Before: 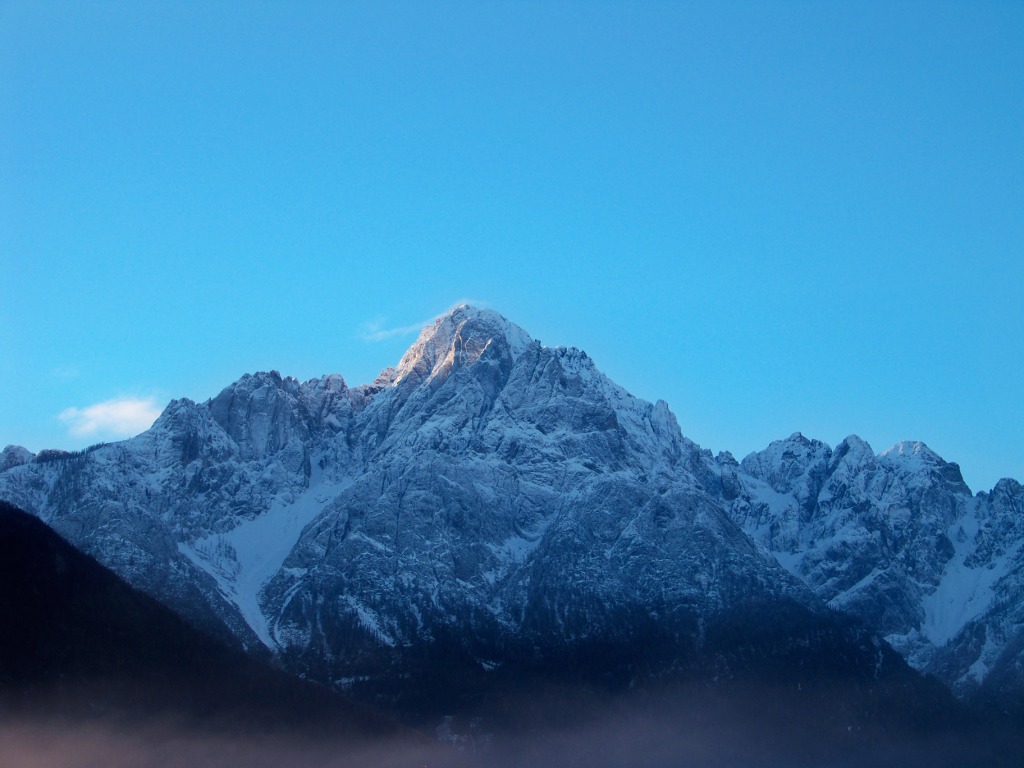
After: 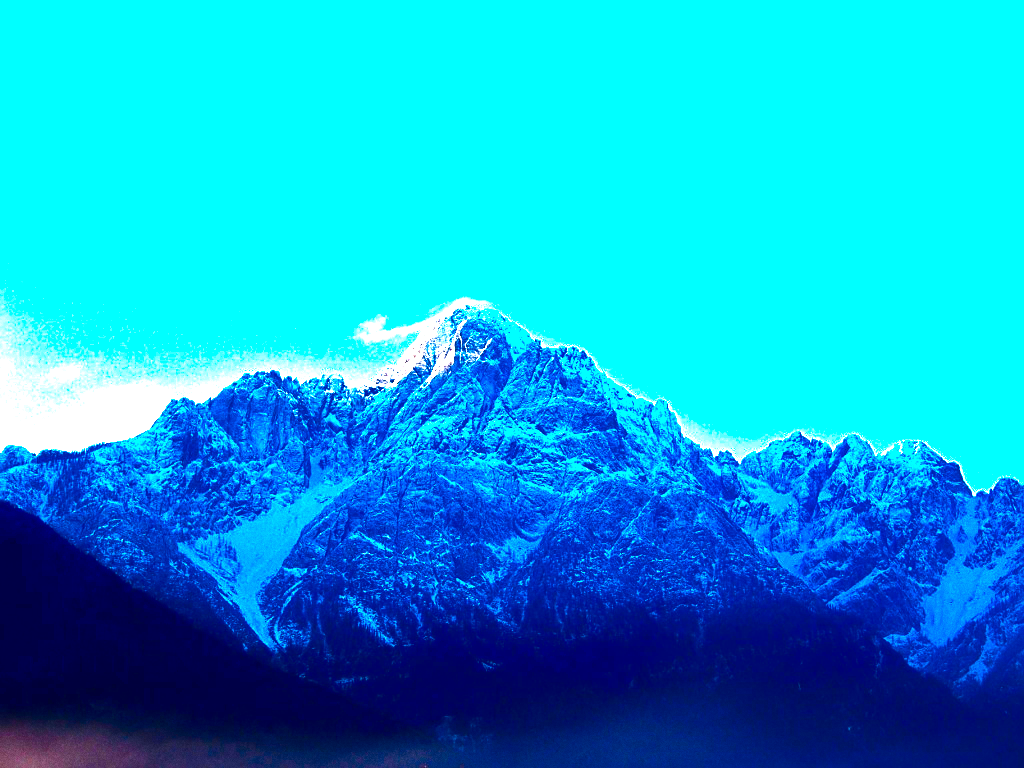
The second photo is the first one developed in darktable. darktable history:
sharpen: on, module defaults
local contrast: highlights 100%, shadows 100%, detail 120%, midtone range 0.2
contrast brightness saturation: brightness -1, saturation 1
exposure: black level correction 0.001, exposure 2 EV, compensate highlight preservation false
grain: coarseness 0.09 ISO
